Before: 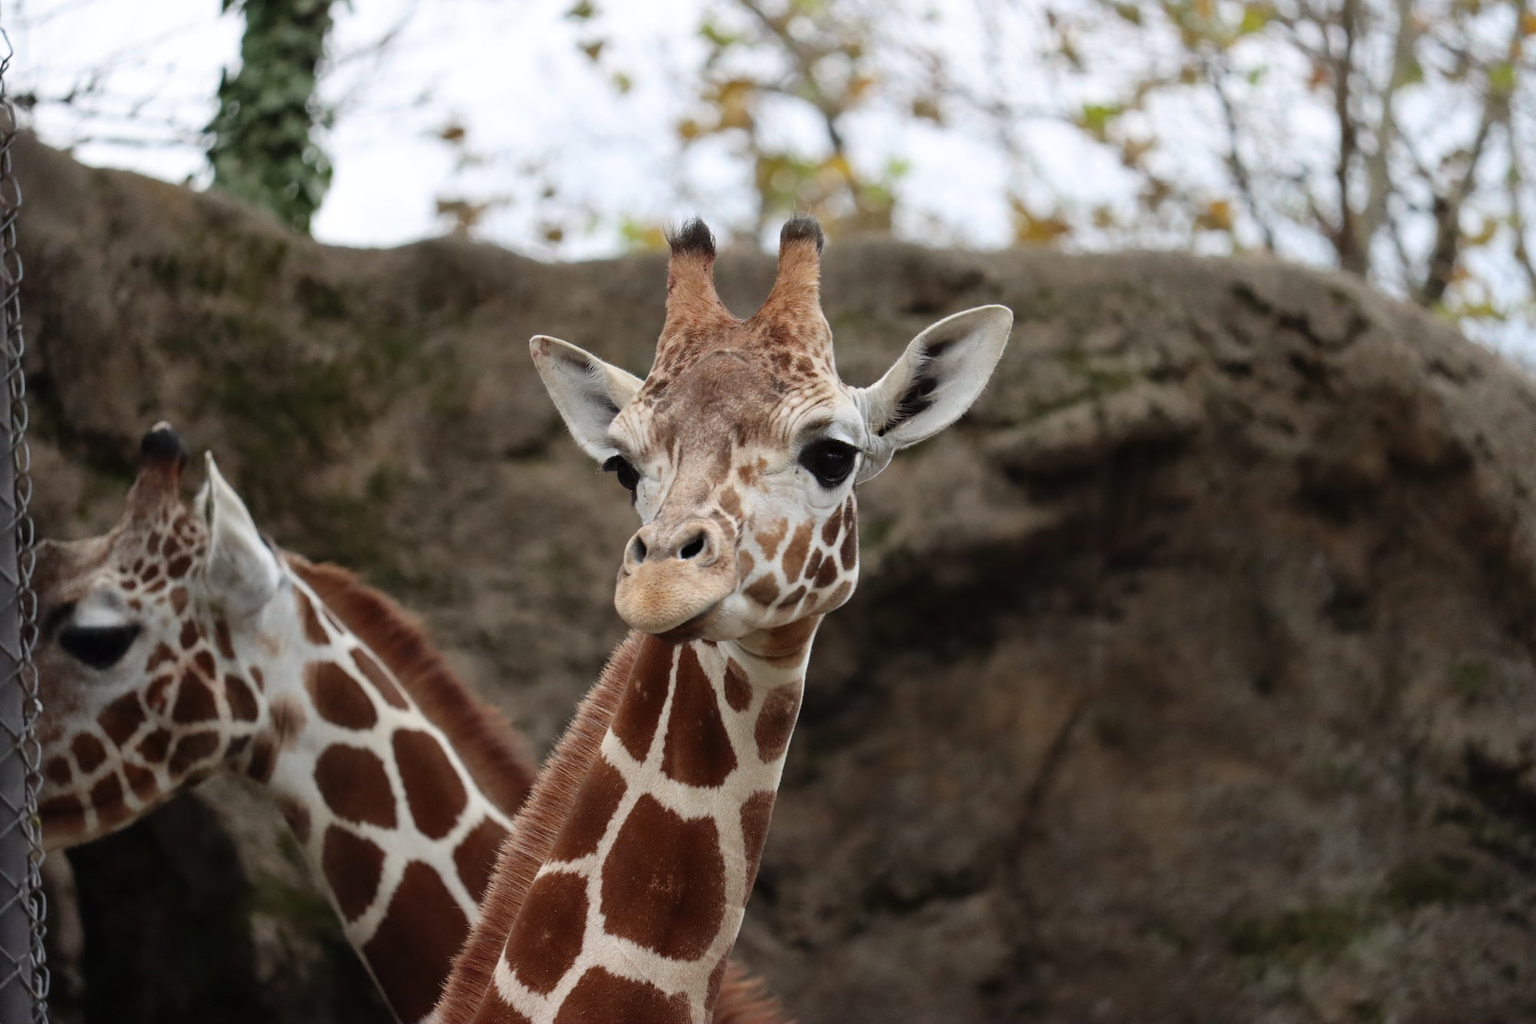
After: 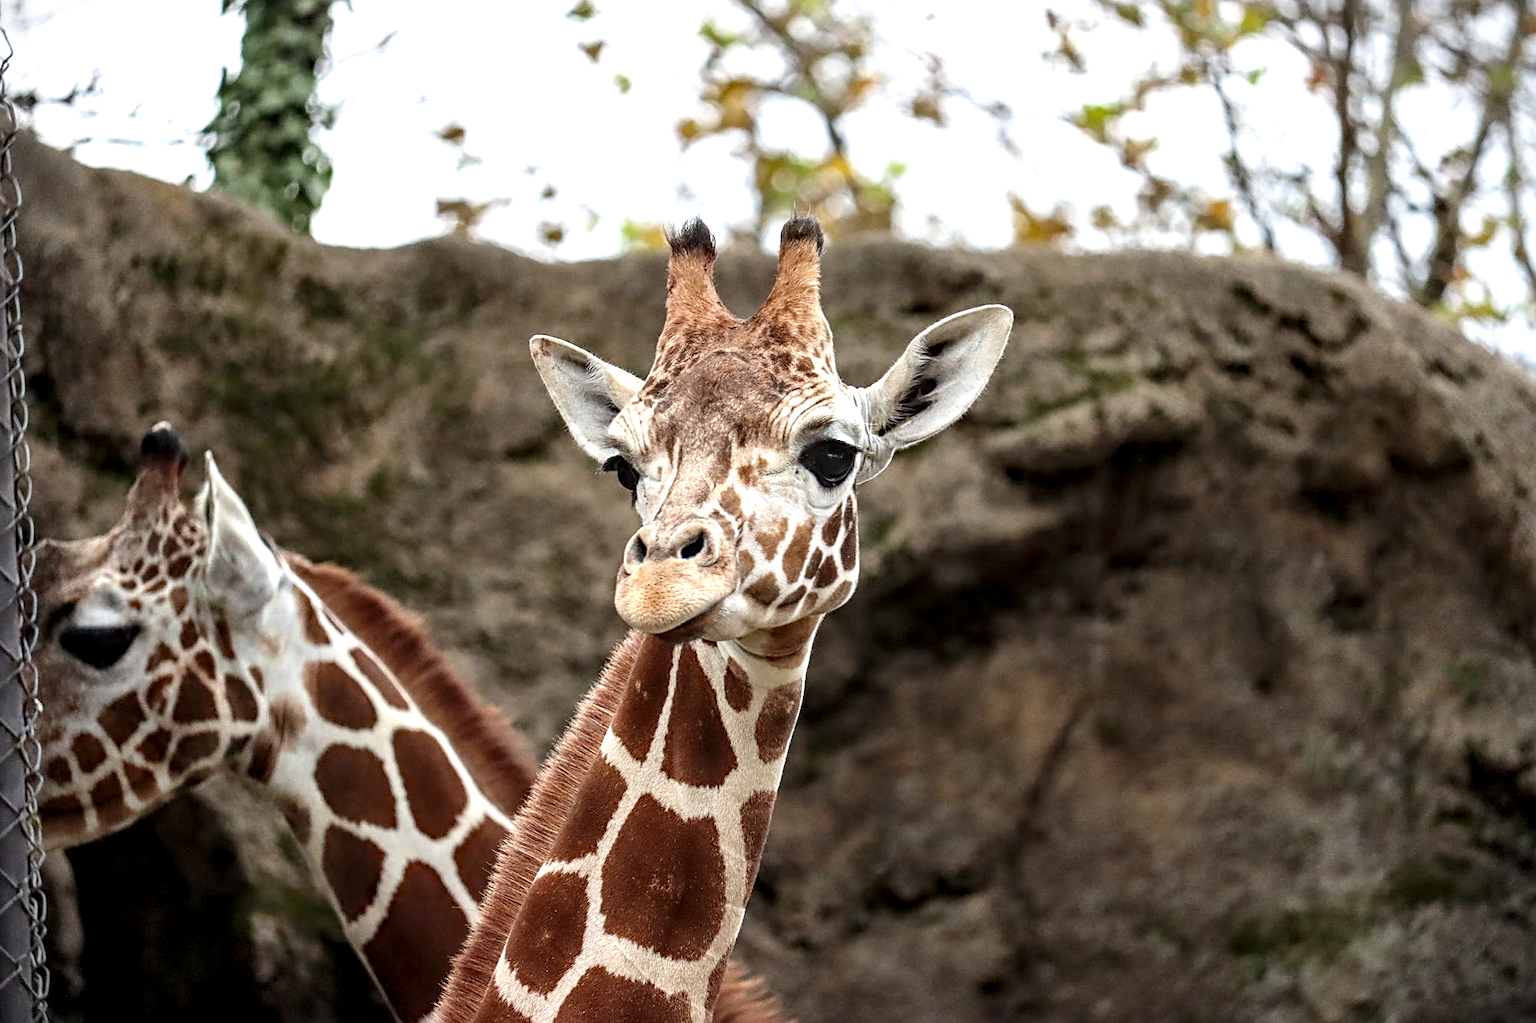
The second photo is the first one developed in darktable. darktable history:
exposure: exposure 0.671 EV, compensate highlight preservation false
vignetting: fall-off start 100.89%, width/height ratio 1.303, dithering 8-bit output
haze removal: compatibility mode true, adaptive false
sharpen: on, module defaults
local contrast: detail 150%
